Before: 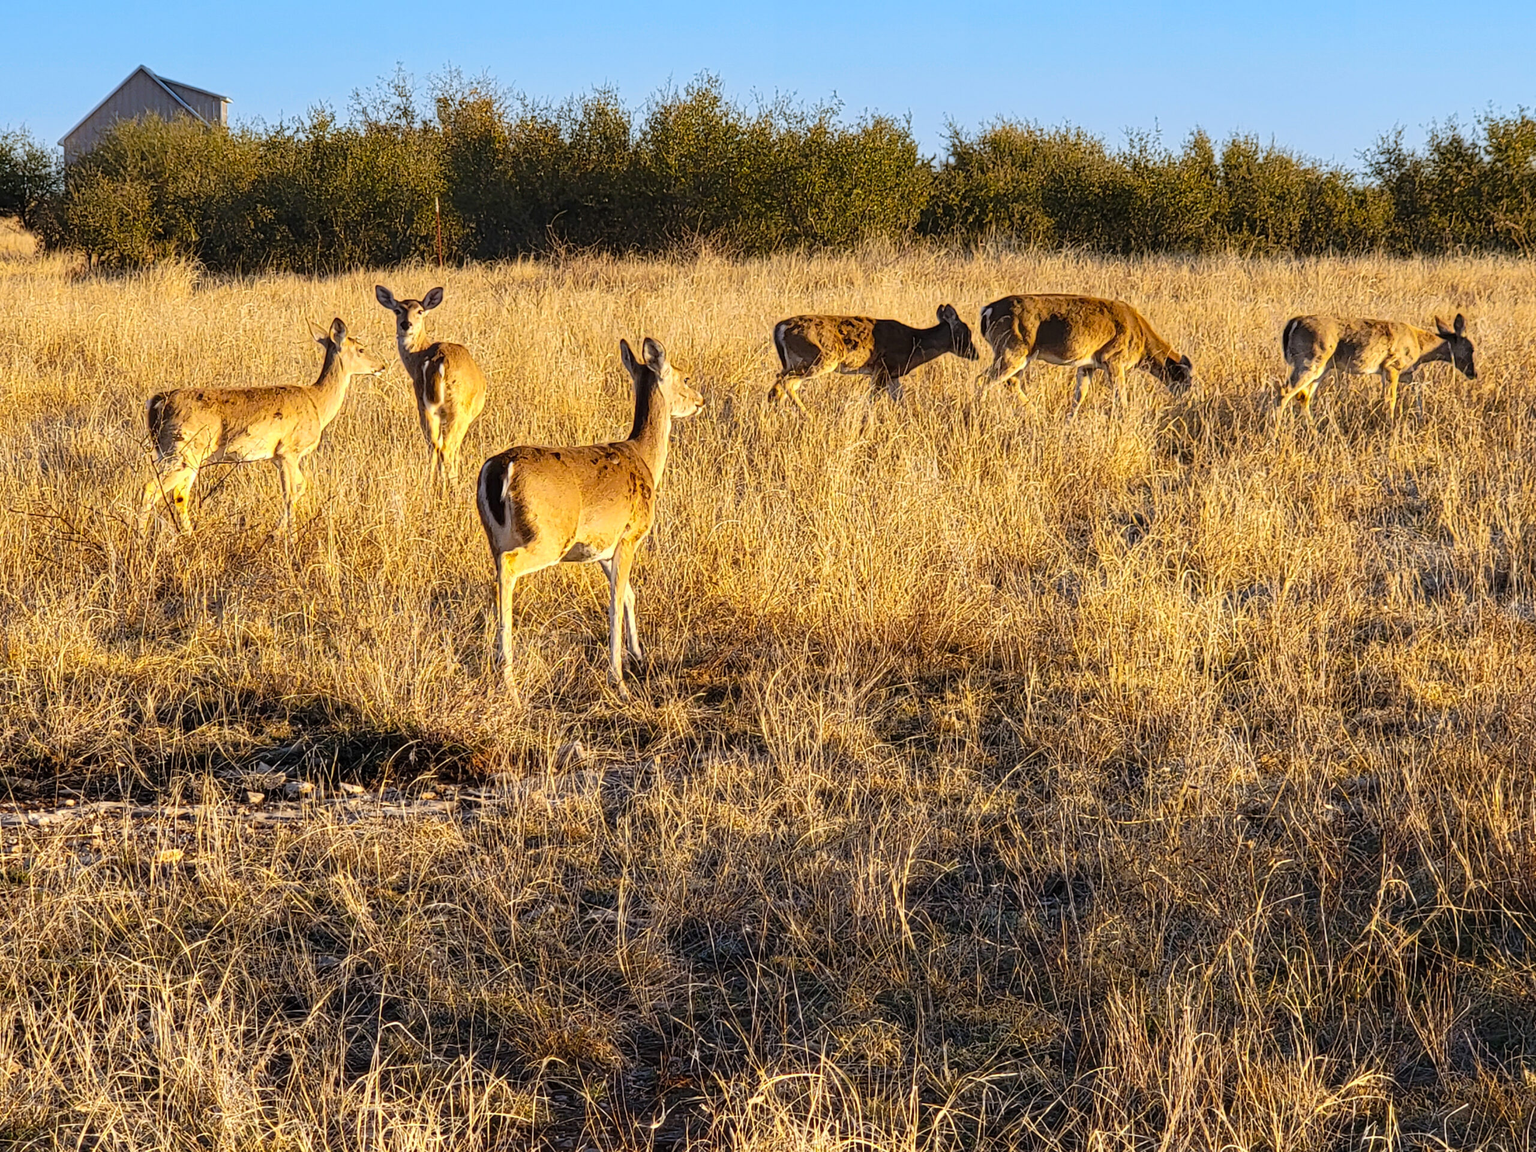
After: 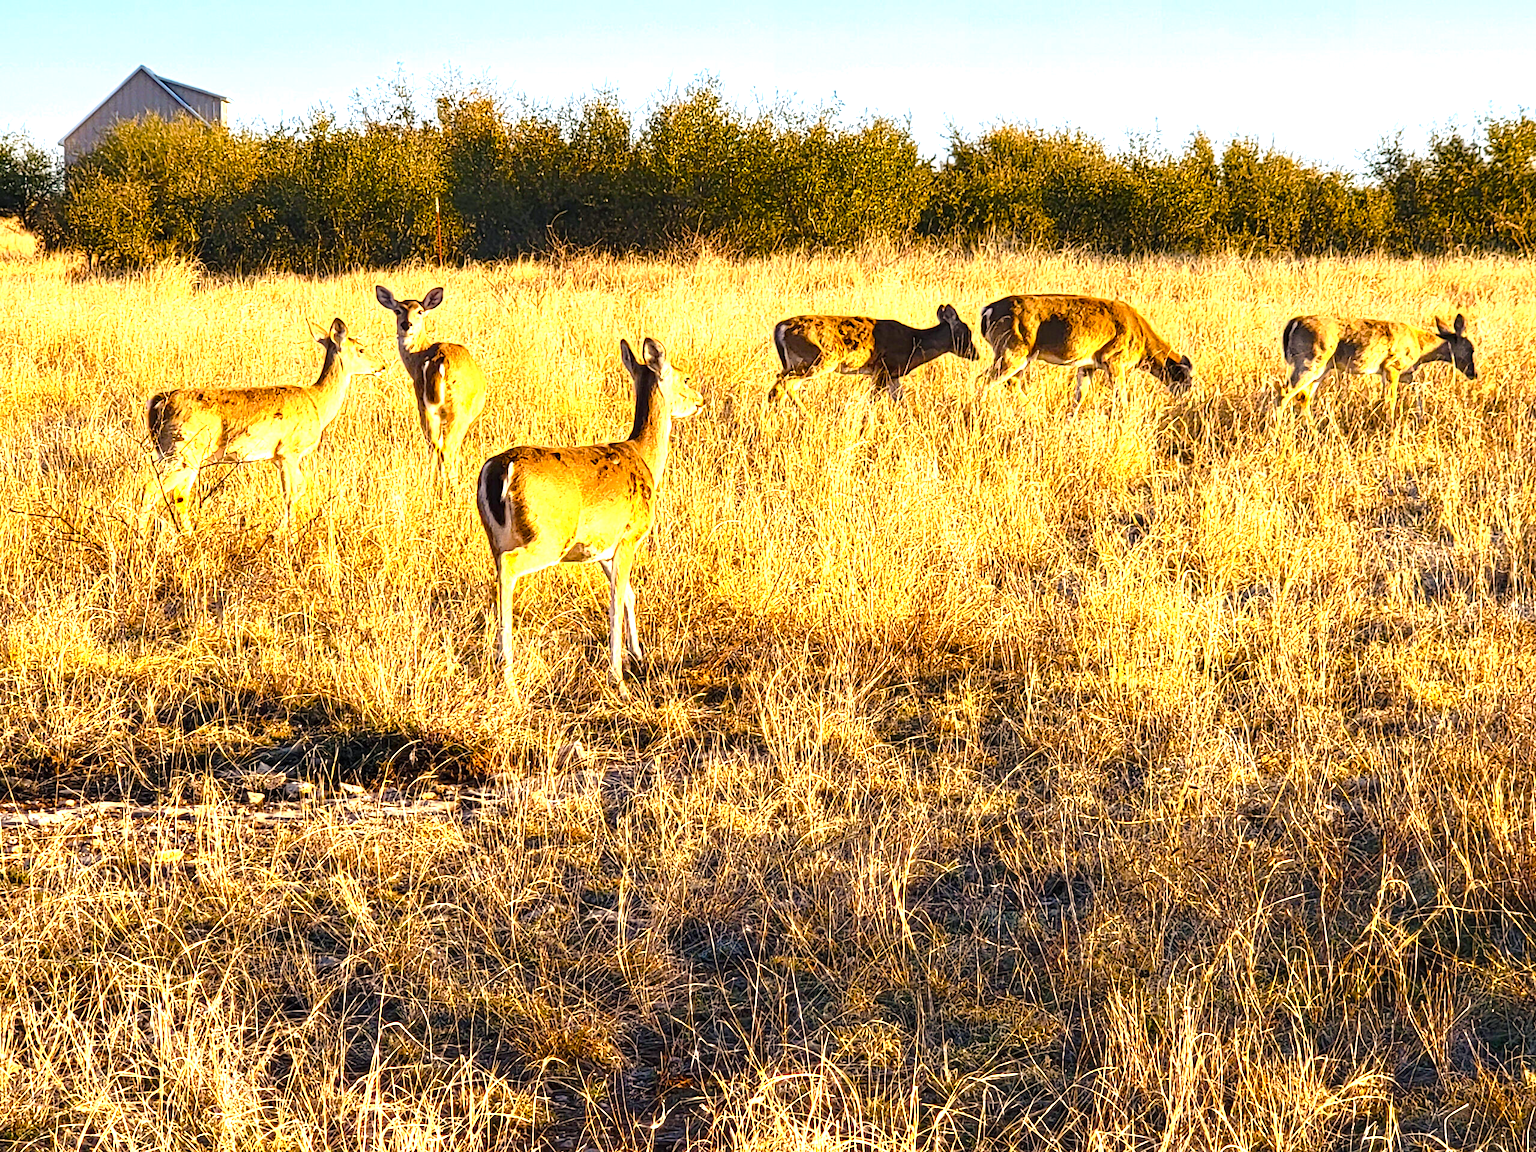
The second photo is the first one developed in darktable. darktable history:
color balance rgb: shadows lift › chroma 4.21%, shadows lift › hue 252.22°, highlights gain › chroma 1.36%, highlights gain › hue 50.24°, perceptual saturation grading › mid-tones 6.33%, perceptual saturation grading › shadows 72.44%, perceptual brilliance grading › highlights 11.59%, contrast 5.05%
exposure: black level correction 0, exposure 0.7 EV, compensate exposure bias true, compensate highlight preservation false
white balance: red 1.045, blue 0.932
